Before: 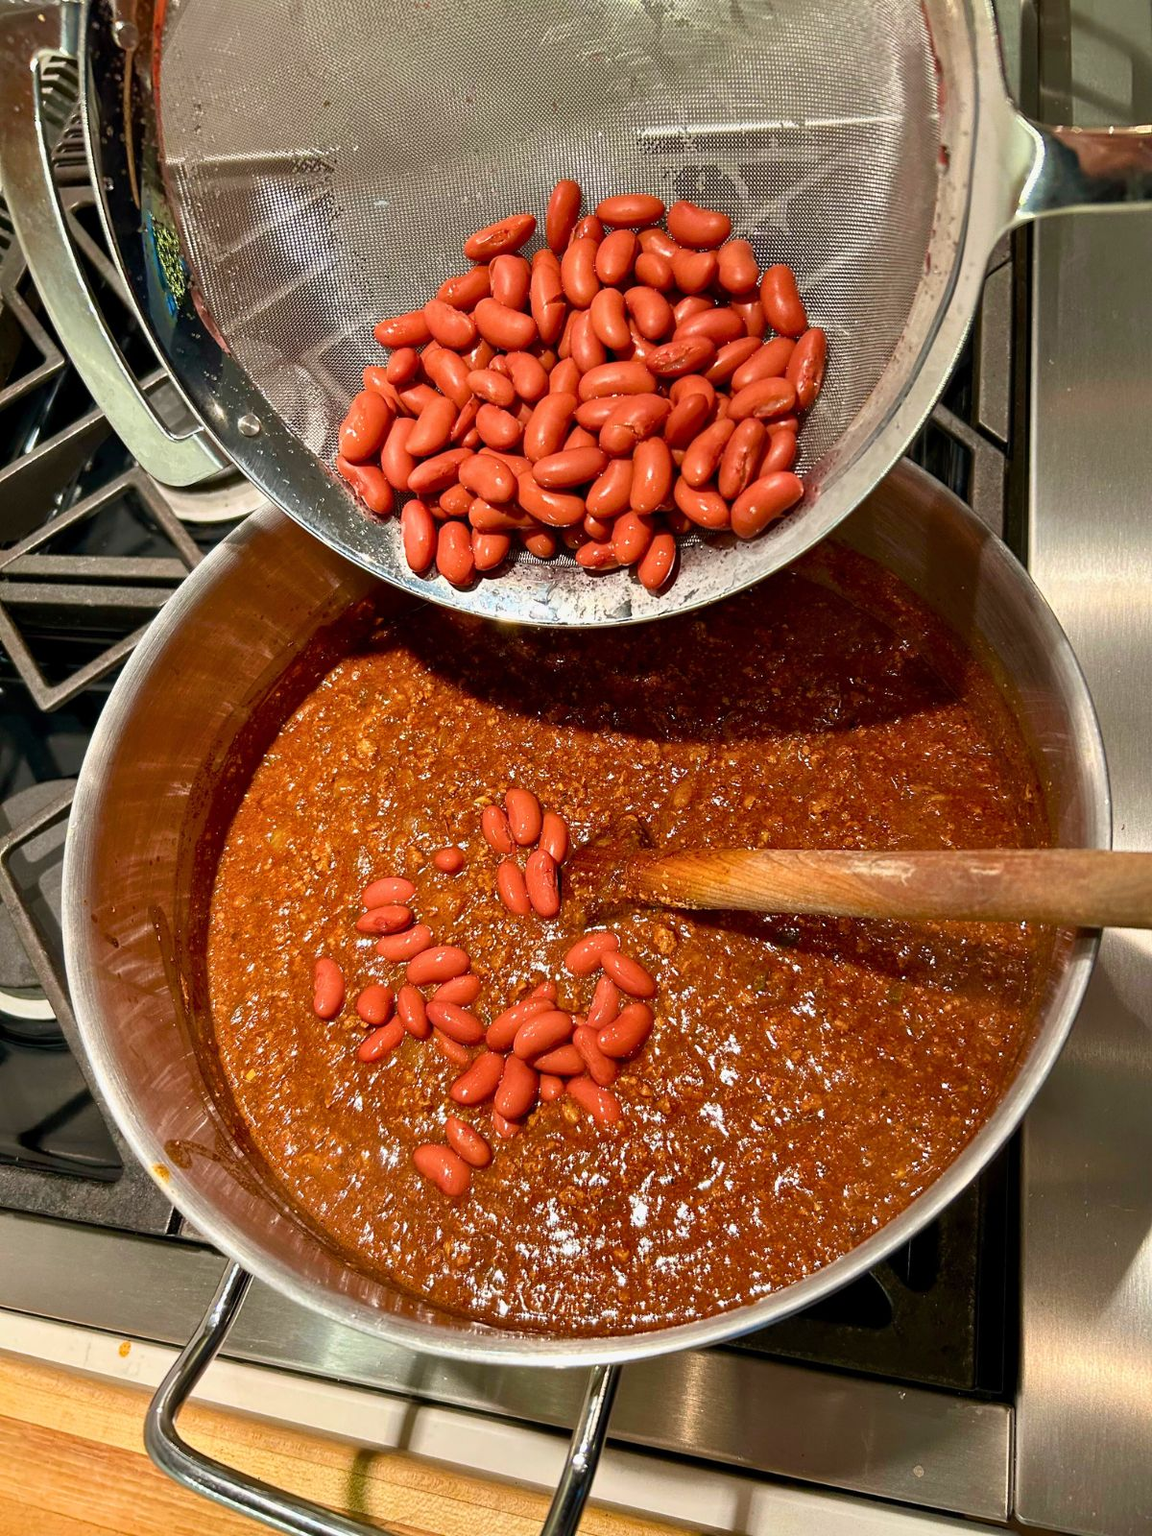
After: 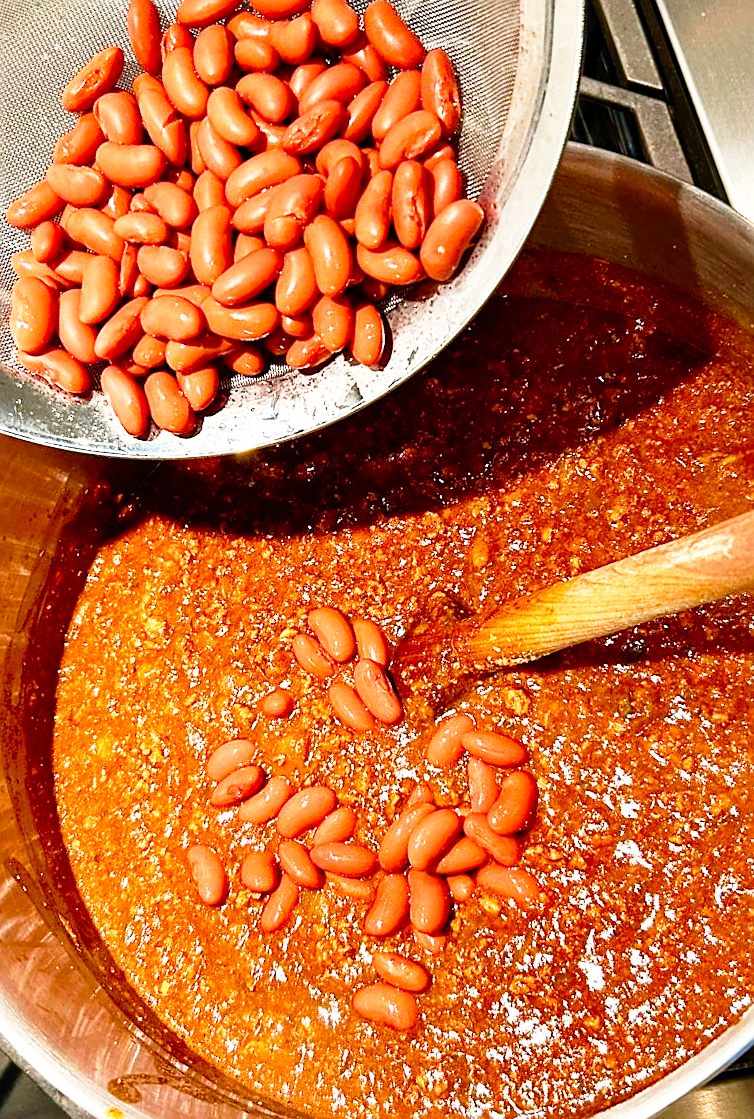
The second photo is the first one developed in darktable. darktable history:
base curve: curves: ch0 [(0, 0) (0.012, 0.01) (0.073, 0.168) (0.31, 0.711) (0.645, 0.957) (1, 1)], preserve colors none
crop and rotate: angle 21.09°, left 7.003%, right 4.163%, bottom 1.143%
sharpen: on, module defaults
